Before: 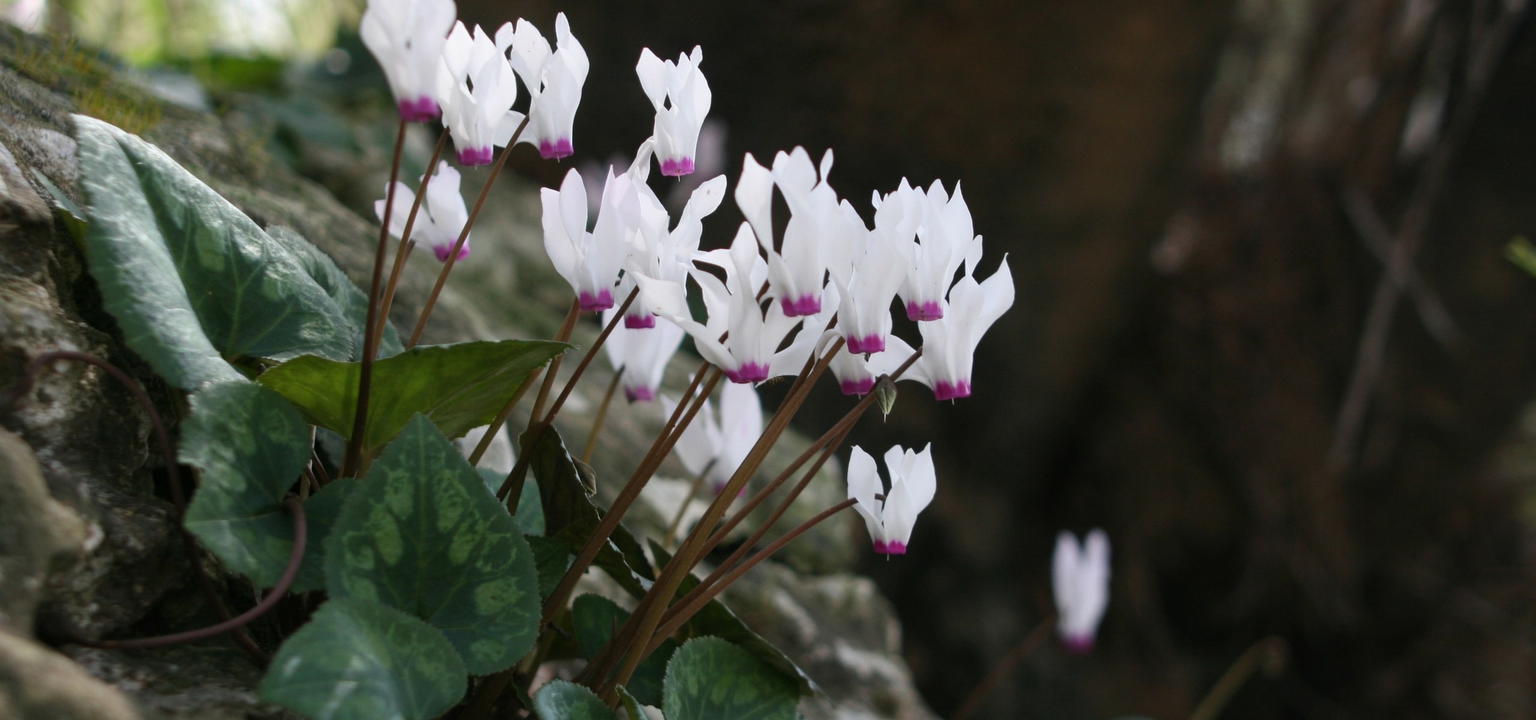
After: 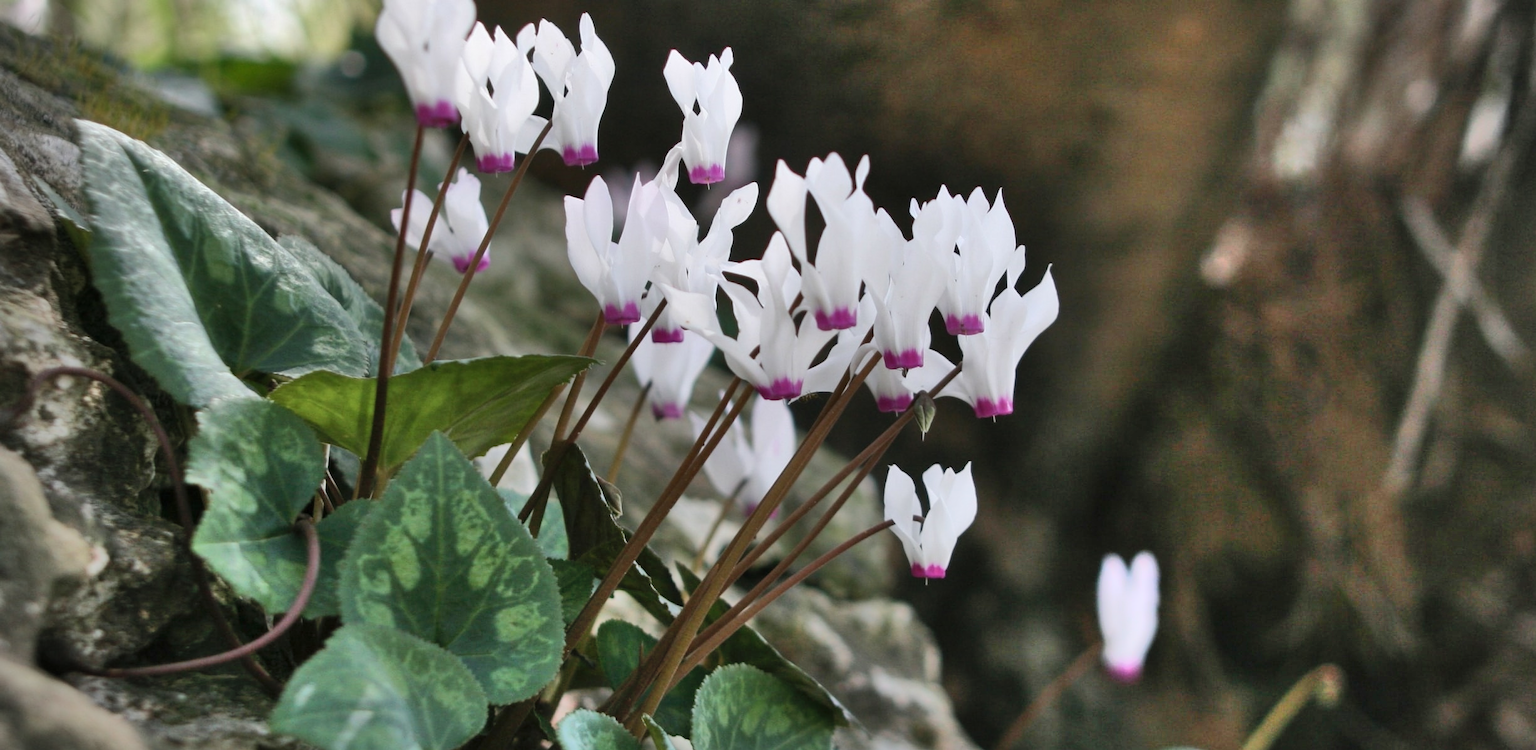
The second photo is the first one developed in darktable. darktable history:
crop: right 4.126%, bottom 0.031%
shadows and highlights: shadows 75, highlights -25, soften with gaussian
vignetting: fall-off radius 45%, brightness -0.33
